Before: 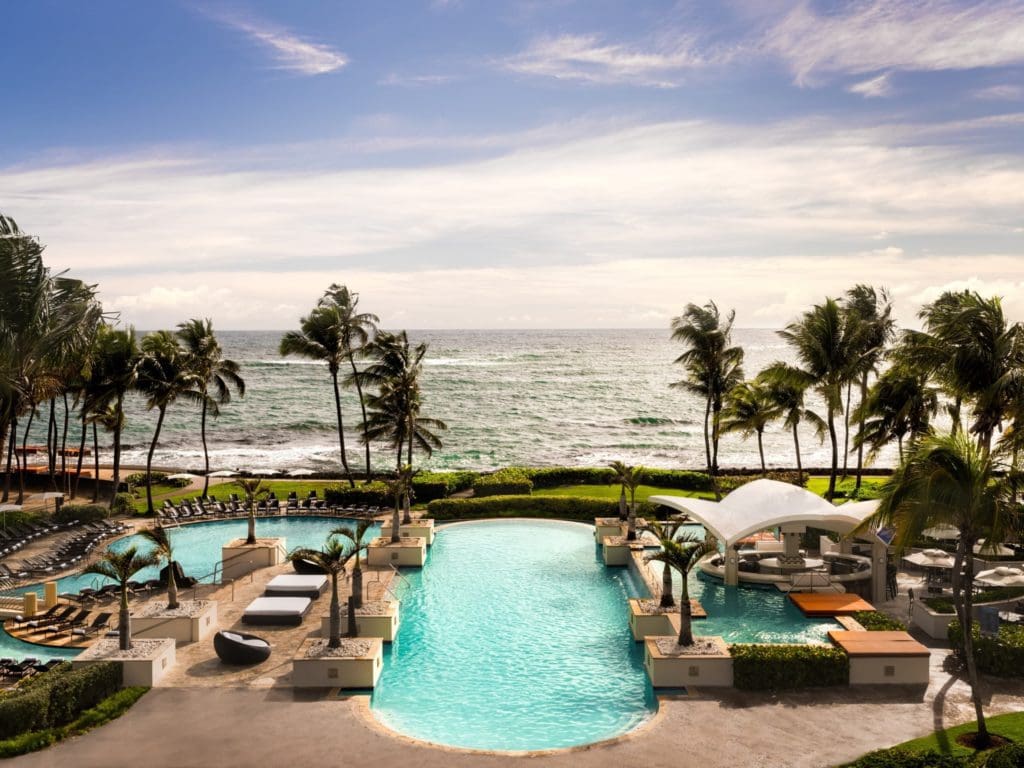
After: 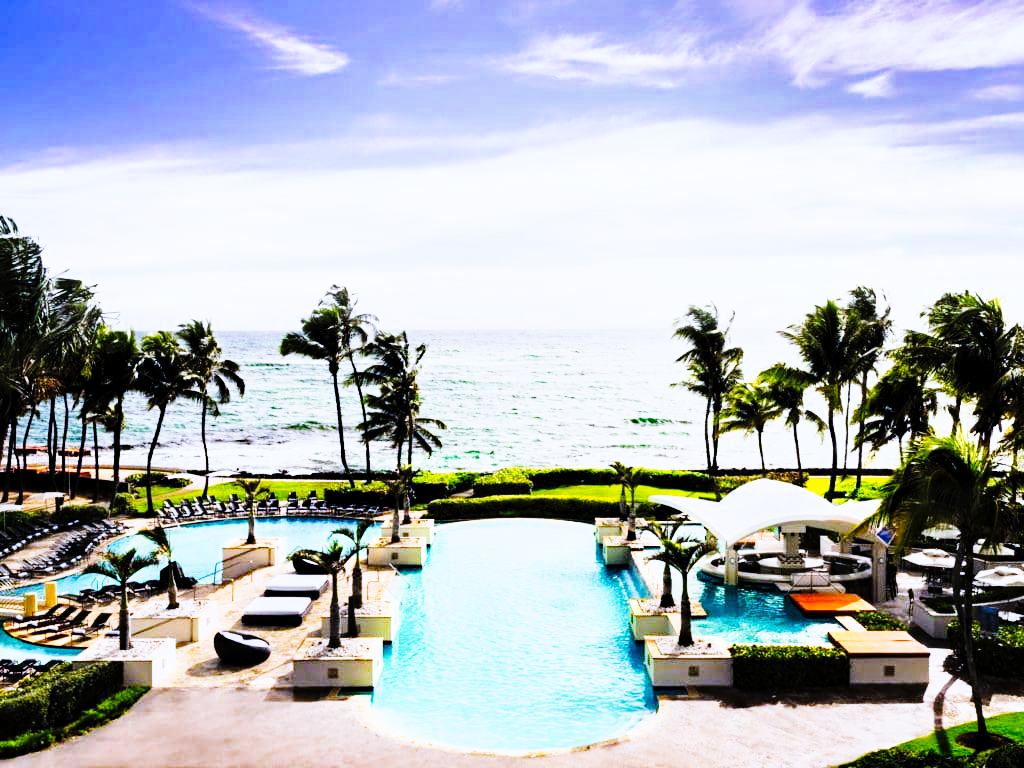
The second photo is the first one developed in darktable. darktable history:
exposure: black level correction 0, exposure 1.173 EV, compensate exposure bias true, compensate highlight preservation false
local contrast: highlights 100%, shadows 100%, detail 120%, midtone range 0.2
white balance: red 0.871, blue 1.249
haze removal: strength 0.29, distance 0.25, compatibility mode true, adaptive false
tone curve: curves: ch0 [(0, 0) (0.003, 0.005) (0.011, 0.008) (0.025, 0.01) (0.044, 0.014) (0.069, 0.017) (0.1, 0.022) (0.136, 0.028) (0.177, 0.037) (0.224, 0.049) (0.277, 0.091) (0.335, 0.168) (0.399, 0.292) (0.468, 0.463) (0.543, 0.637) (0.623, 0.792) (0.709, 0.903) (0.801, 0.963) (0.898, 0.985) (1, 1)], preserve colors none
contrast equalizer: octaves 7, y [[0.6 ×6], [0.55 ×6], [0 ×6], [0 ×6], [0 ×6]], mix -0.2
shadows and highlights: shadows 25, highlights -25
filmic rgb: black relative exposure -7.15 EV, white relative exposure 5.36 EV, hardness 3.02, color science v6 (2022)
